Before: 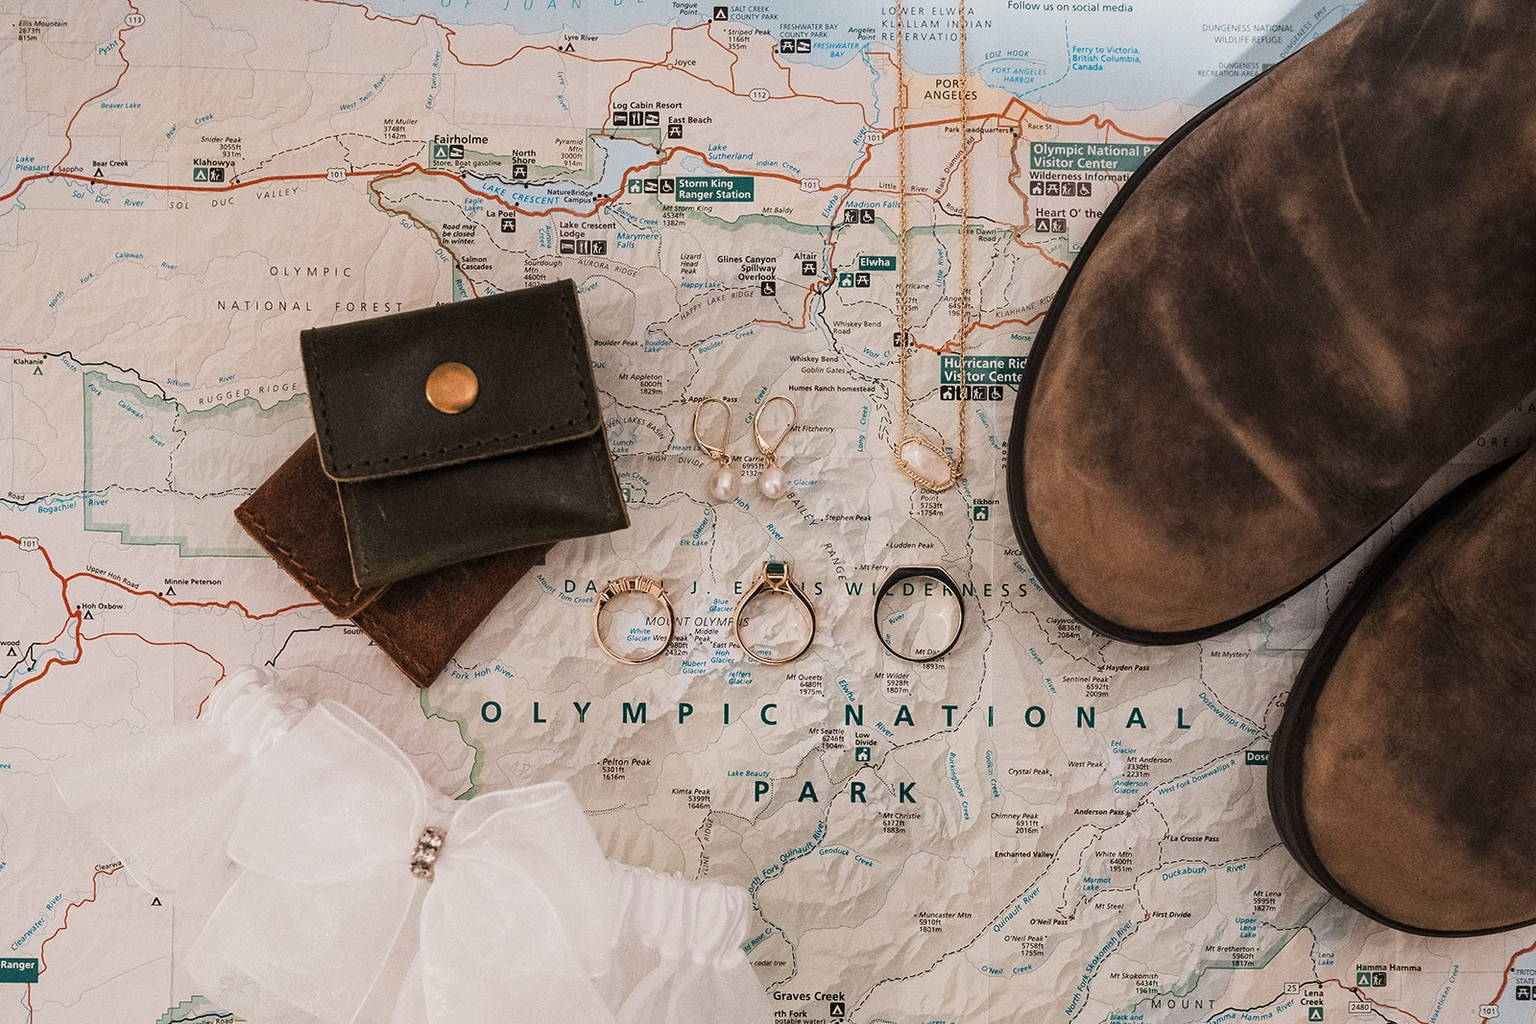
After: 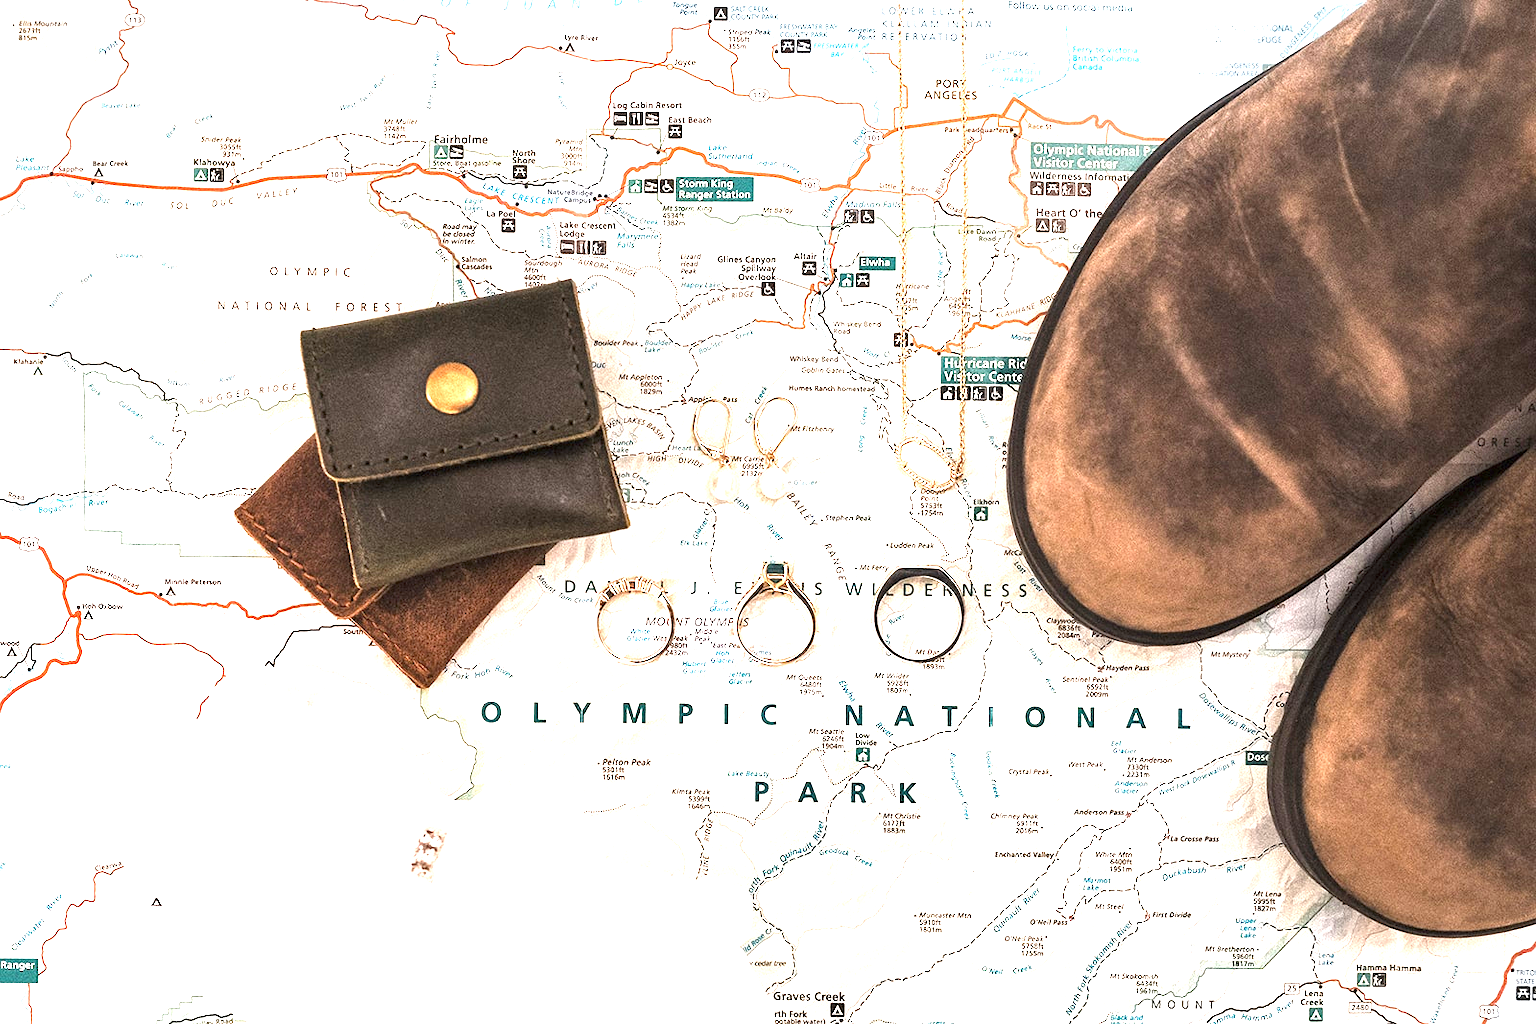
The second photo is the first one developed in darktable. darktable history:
exposure: exposure 2.044 EV, compensate exposure bias true, compensate highlight preservation false
